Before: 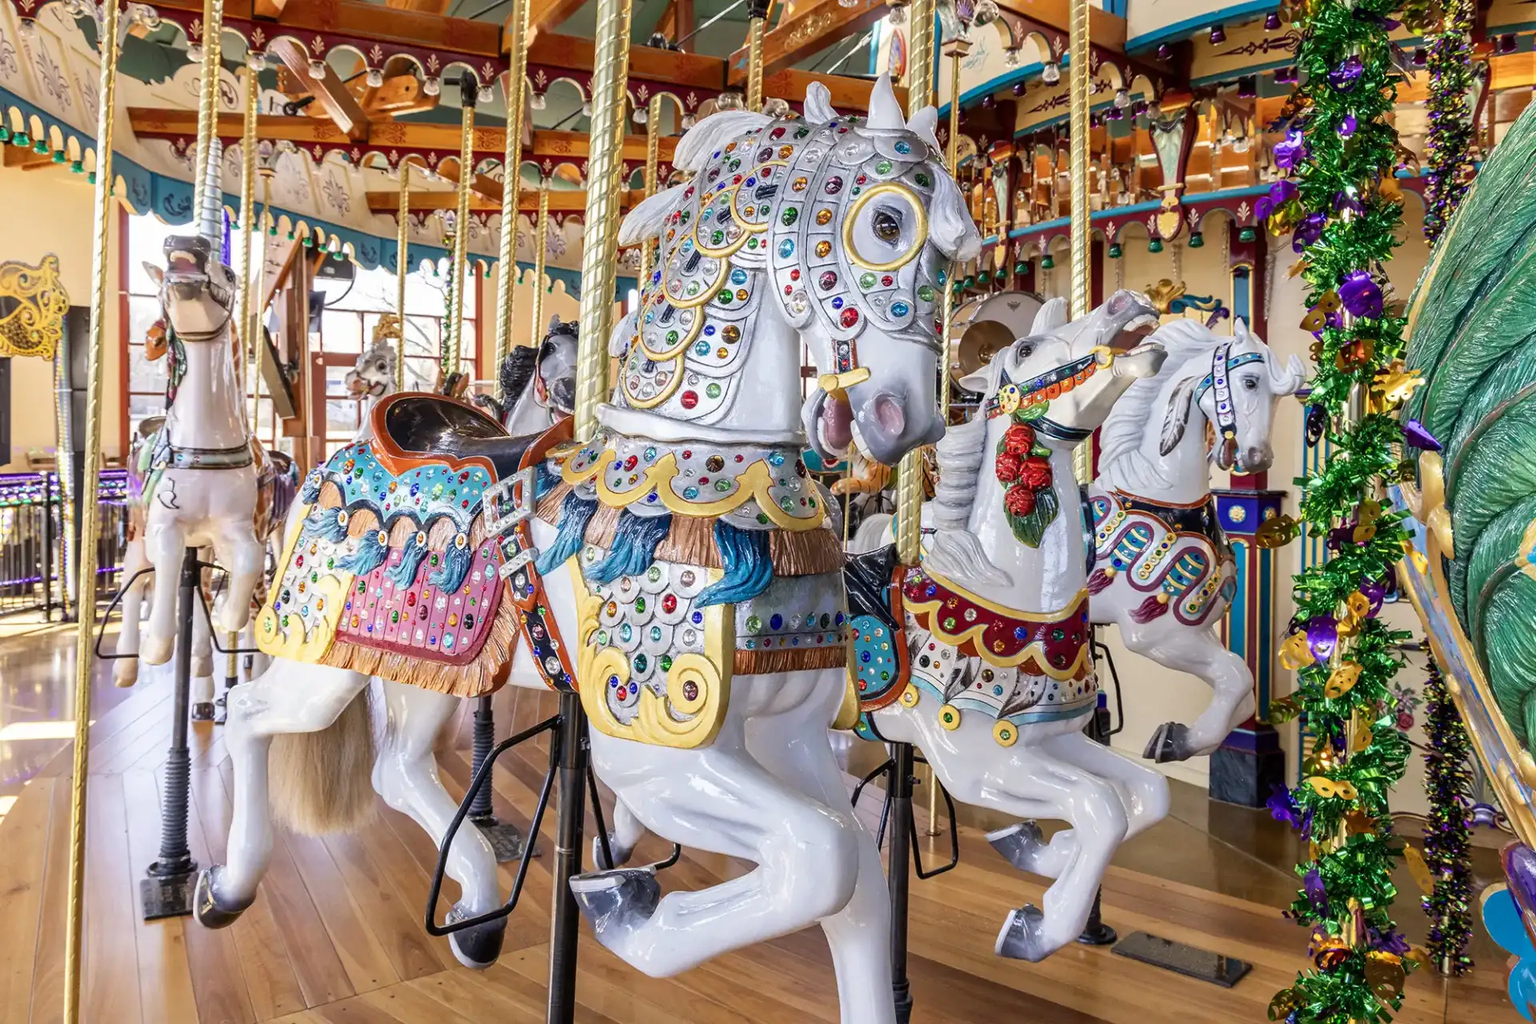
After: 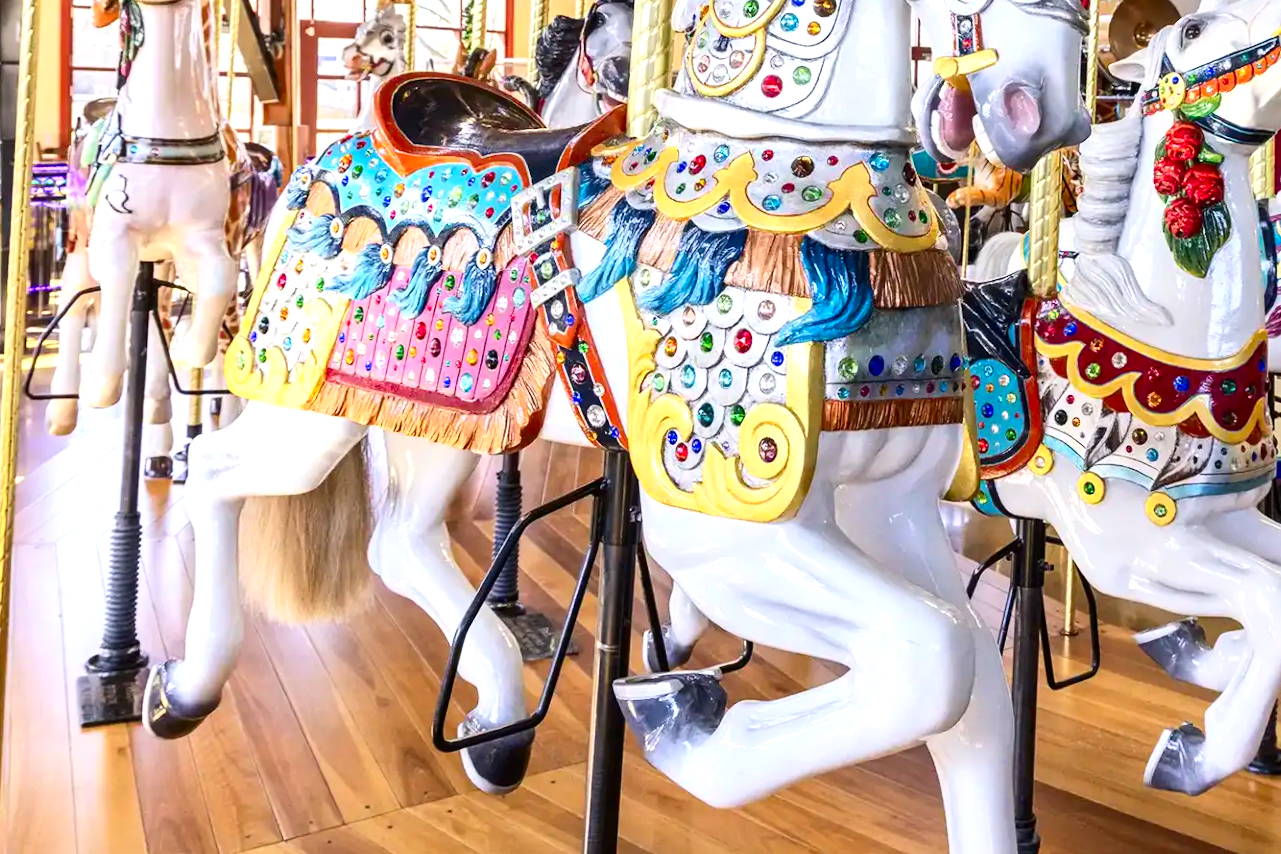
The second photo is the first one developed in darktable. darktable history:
exposure: black level correction 0, exposure 0.5 EV, compensate highlight preservation false
contrast brightness saturation: contrast 0.18, saturation 0.3
crop and rotate: angle -0.82°, left 3.85%, top 31.828%, right 27.992%
